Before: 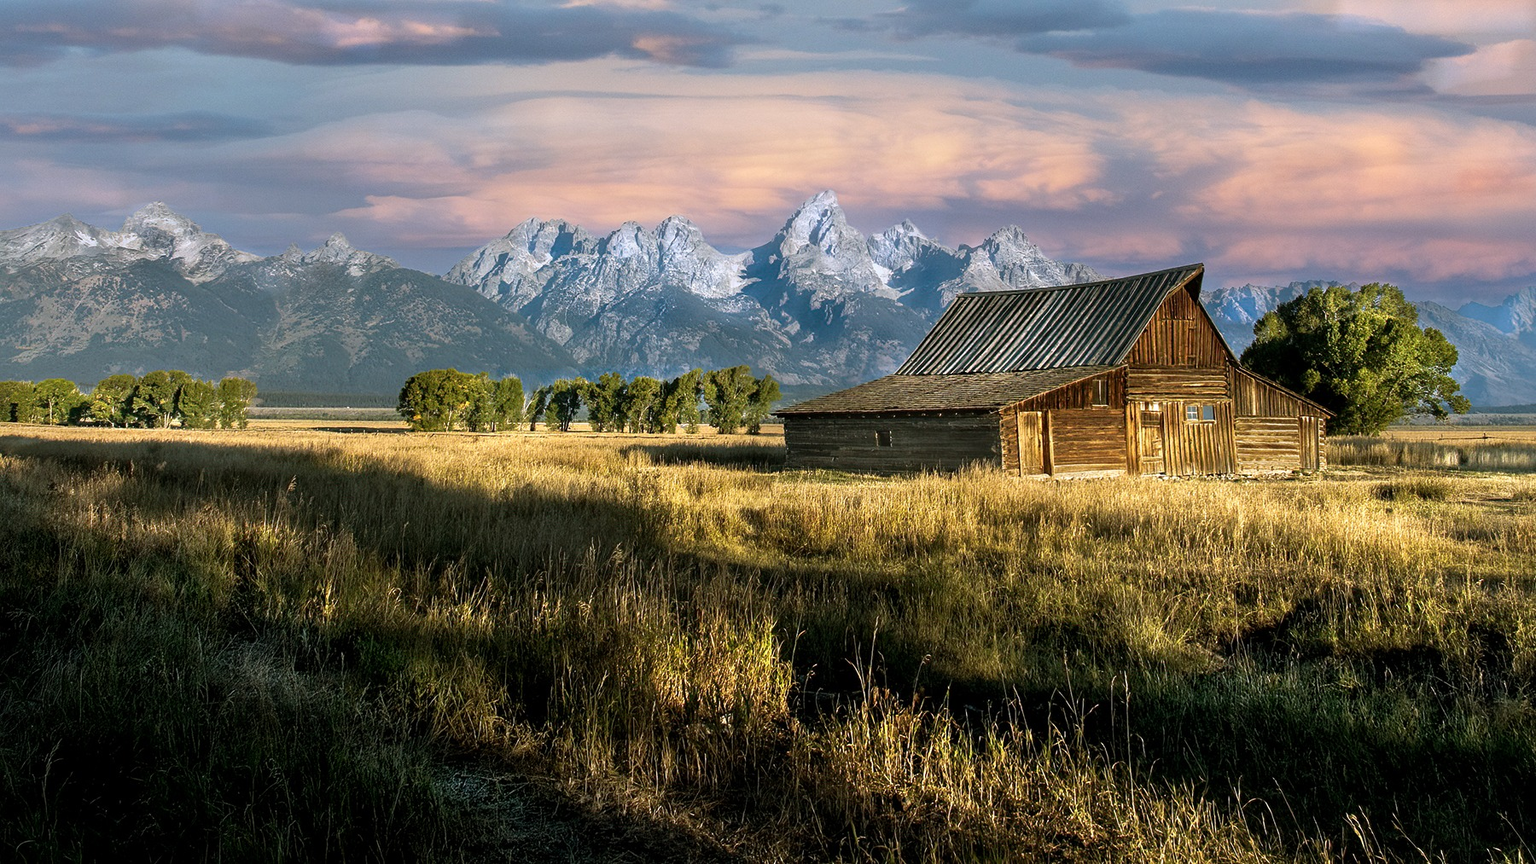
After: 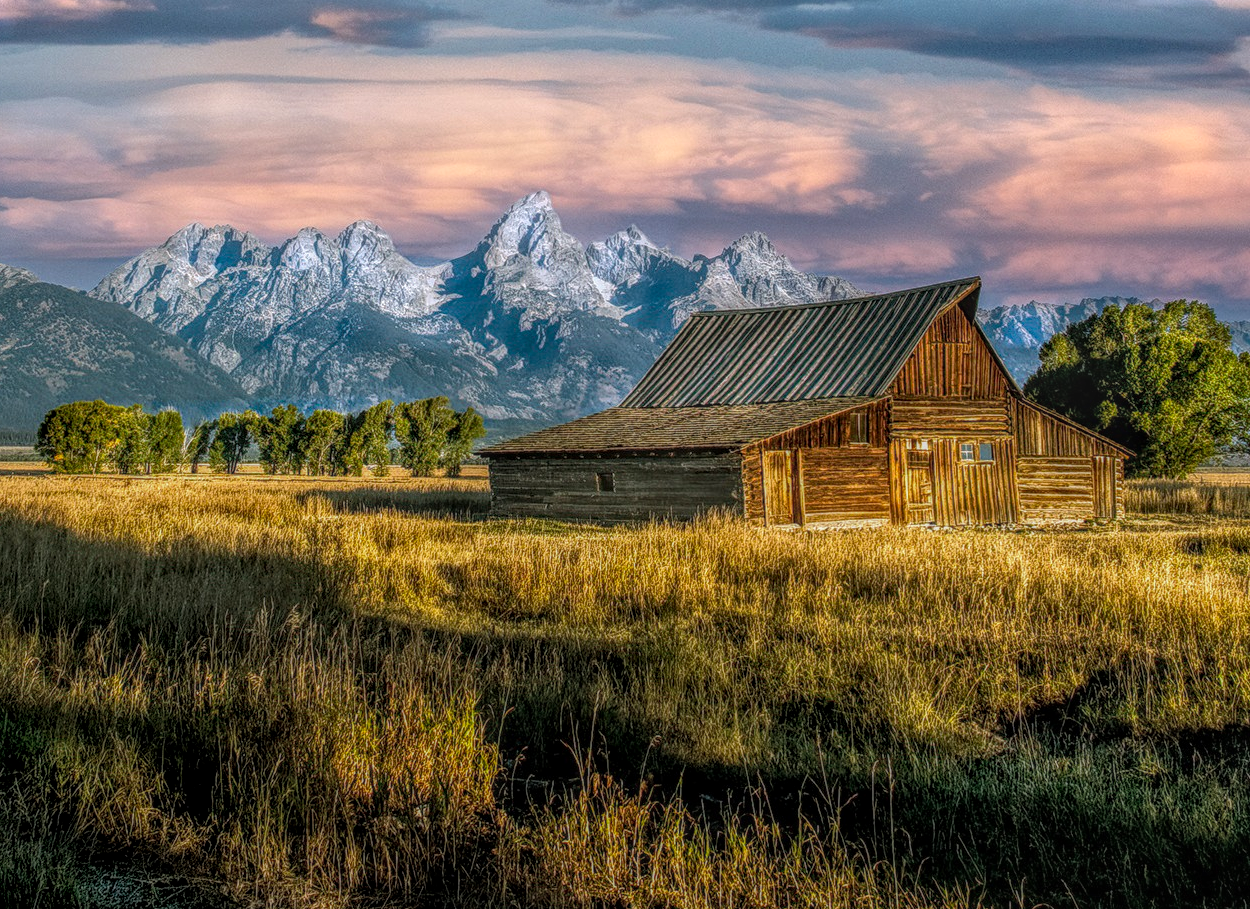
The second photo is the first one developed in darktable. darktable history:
crop and rotate: left 23.942%, top 3.175%, right 6.575%, bottom 7.088%
exposure: exposure -0.115 EV, compensate highlight preservation false
local contrast: highlights 6%, shadows 2%, detail 200%, midtone range 0.251
